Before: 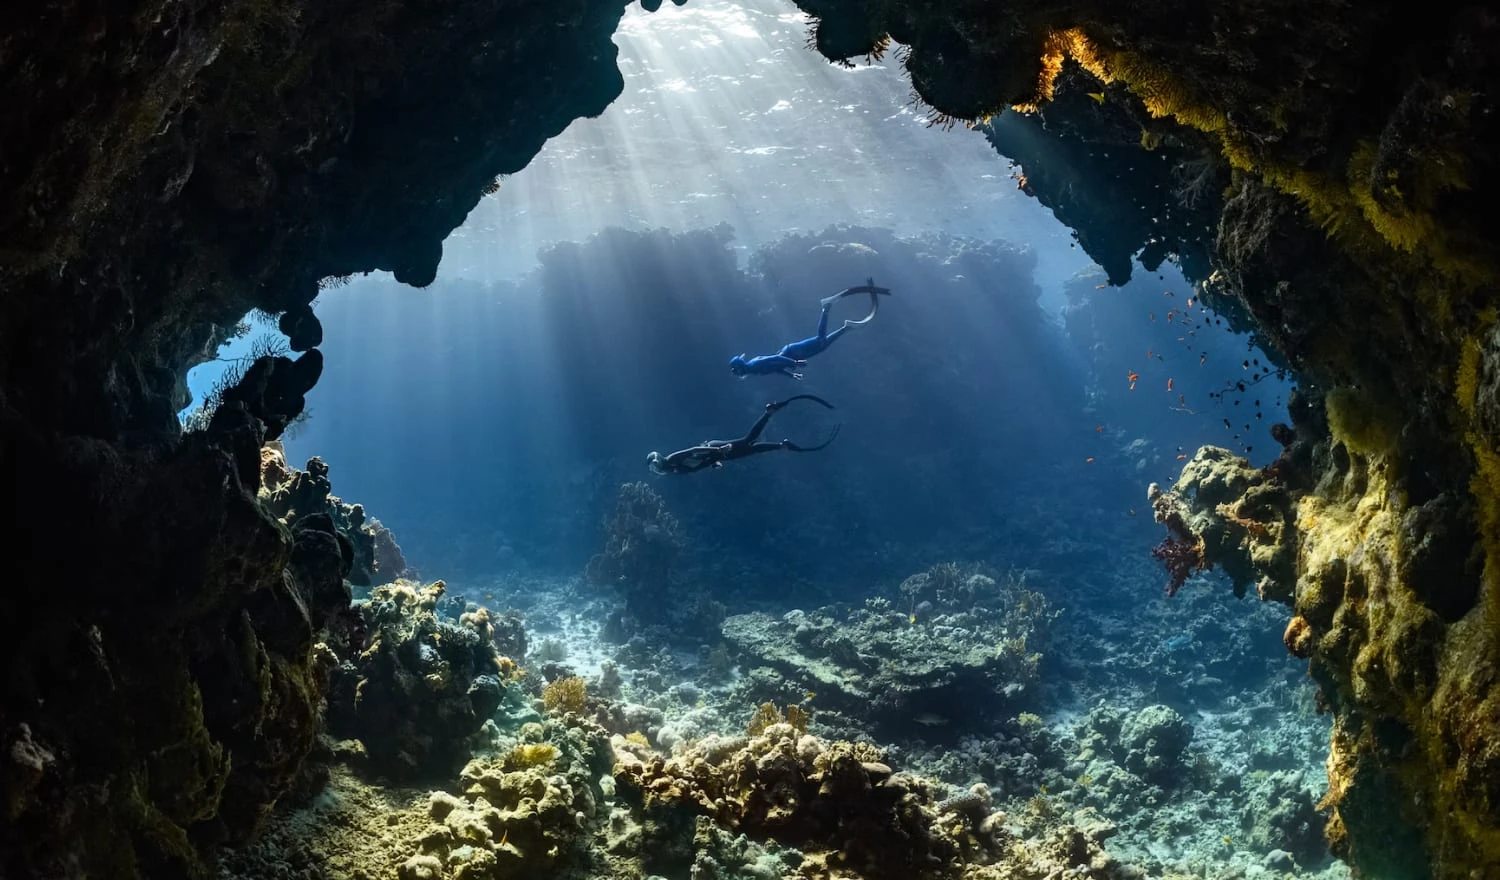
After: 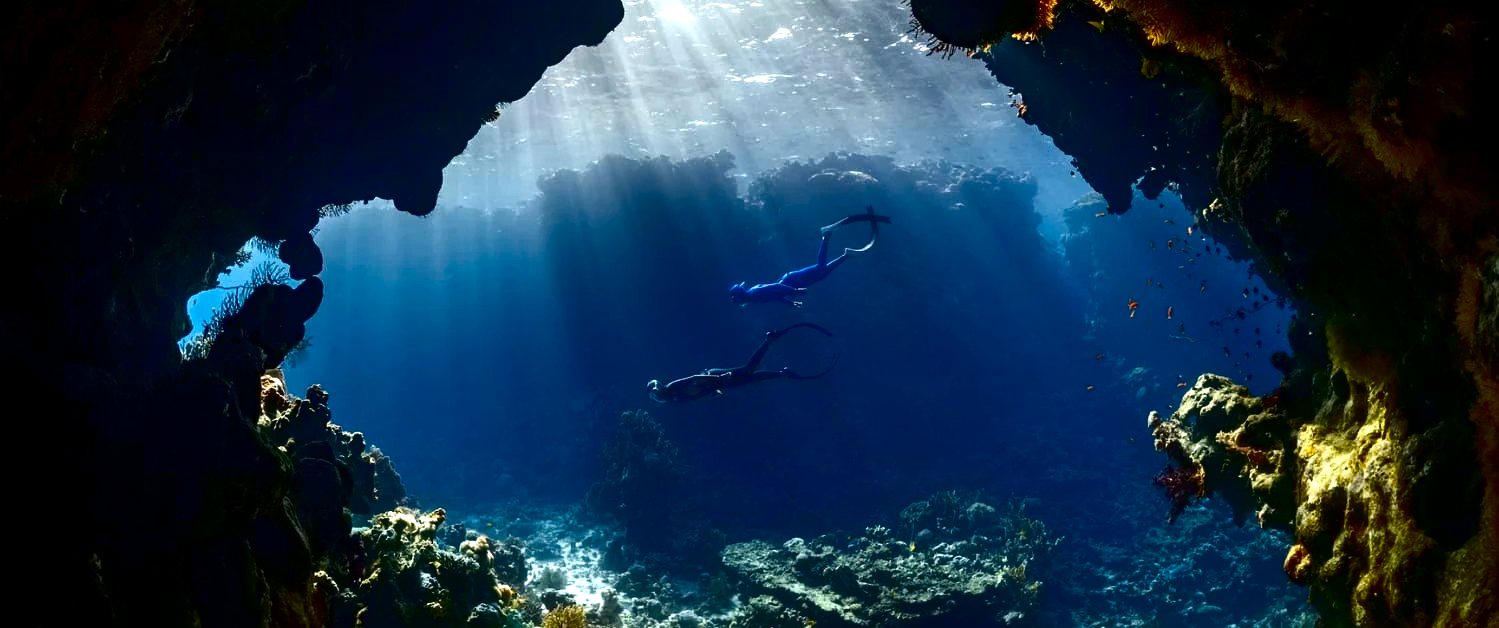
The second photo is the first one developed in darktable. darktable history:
exposure: black level correction 0.001, exposure 0.499 EV, compensate highlight preservation false
crop and rotate: top 8.226%, bottom 20.307%
contrast brightness saturation: contrast 0.095, brightness -0.572, saturation 0.167
levels: black 0.079%, levels [0, 0.478, 1]
